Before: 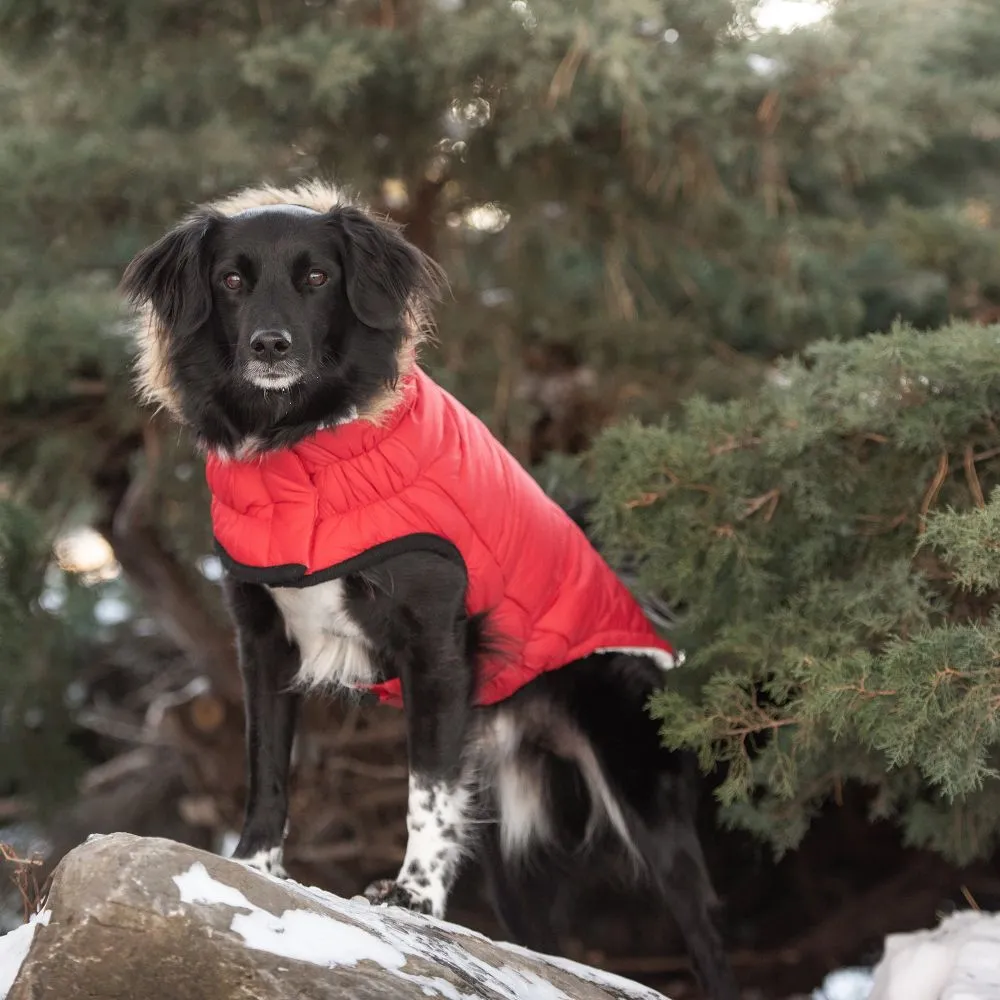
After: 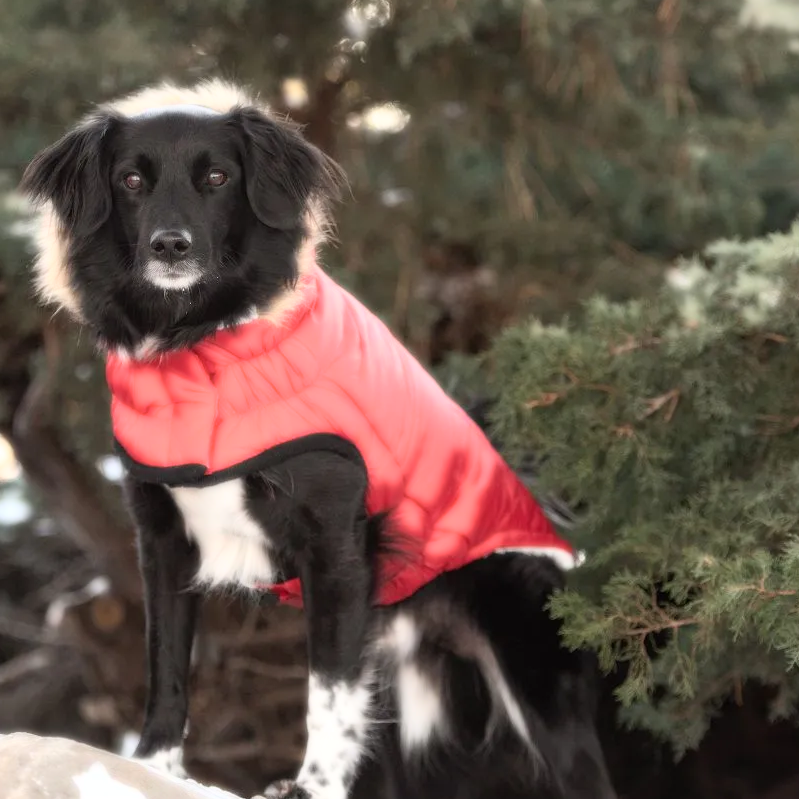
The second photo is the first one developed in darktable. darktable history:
white balance: red 1, blue 1
crop and rotate: left 10.071%, top 10.071%, right 10.02%, bottom 10.02%
bloom: size 0%, threshold 54.82%, strength 8.31%
